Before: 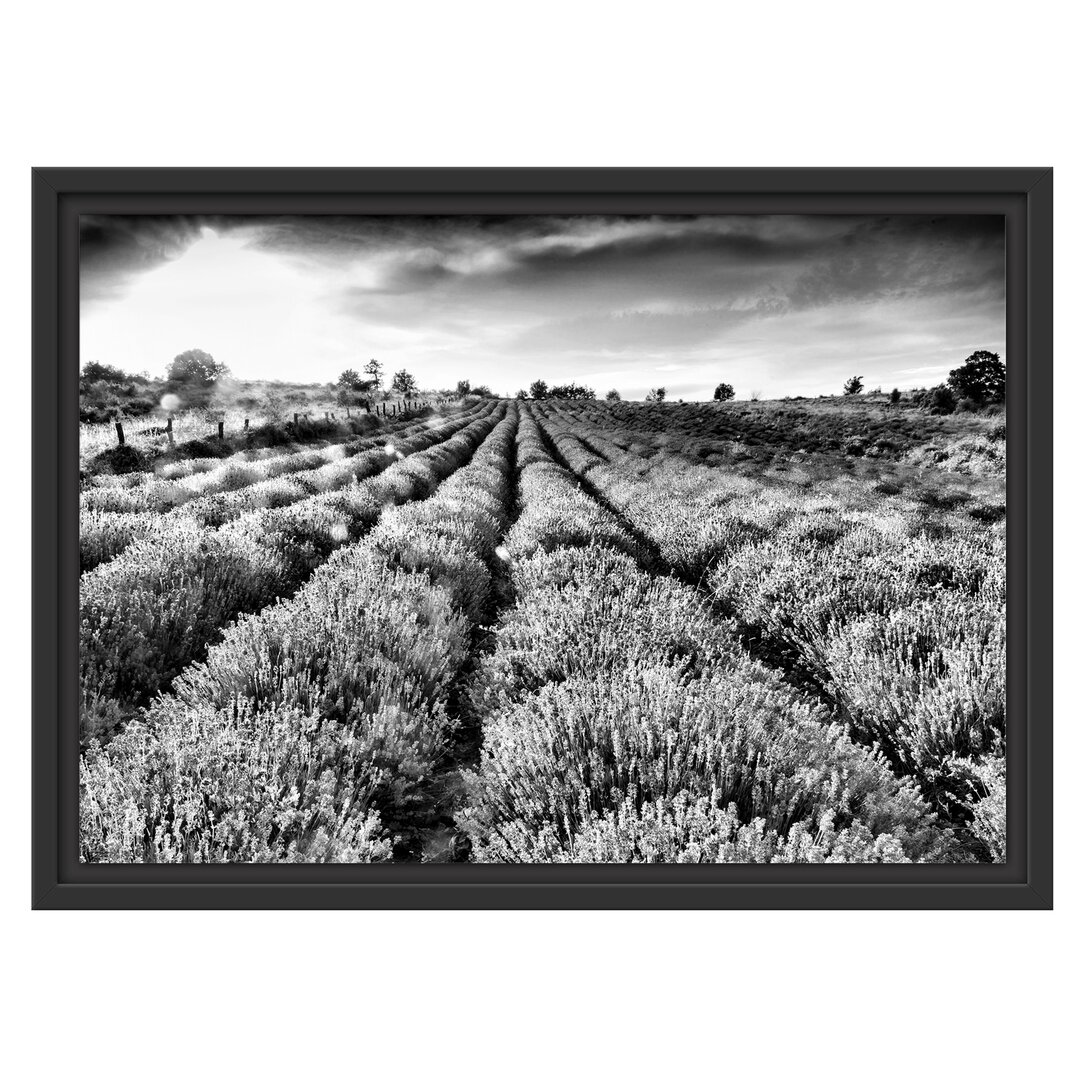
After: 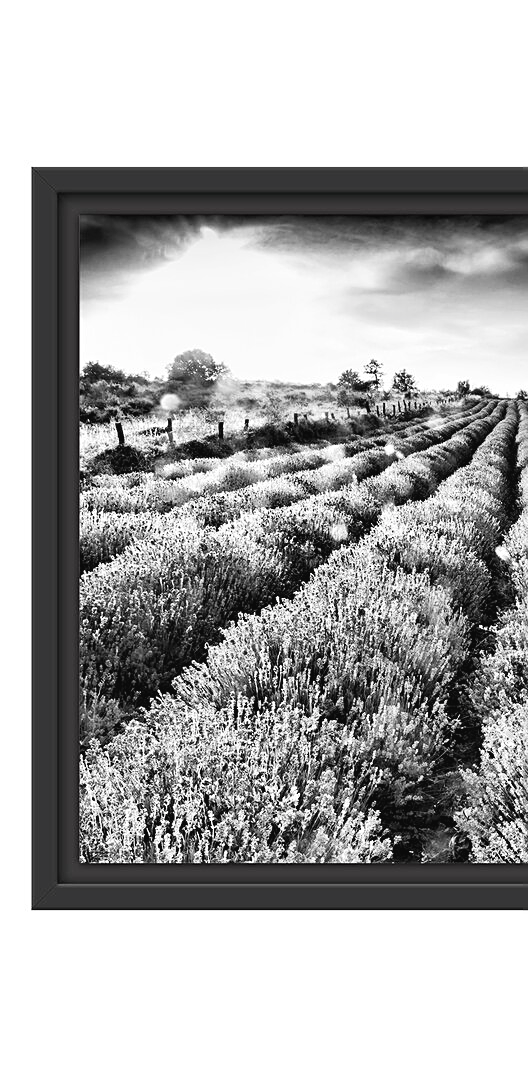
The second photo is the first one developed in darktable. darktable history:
sharpen: on, module defaults
tone curve: curves: ch0 [(0, 0.028) (0.138, 0.156) (0.468, 0.516) (0.754, 0.823) (1, 1)], color space Lab, independent channels, preserve colors none
crop and rotate: left 0.033%, top 0%, right 51.078%
